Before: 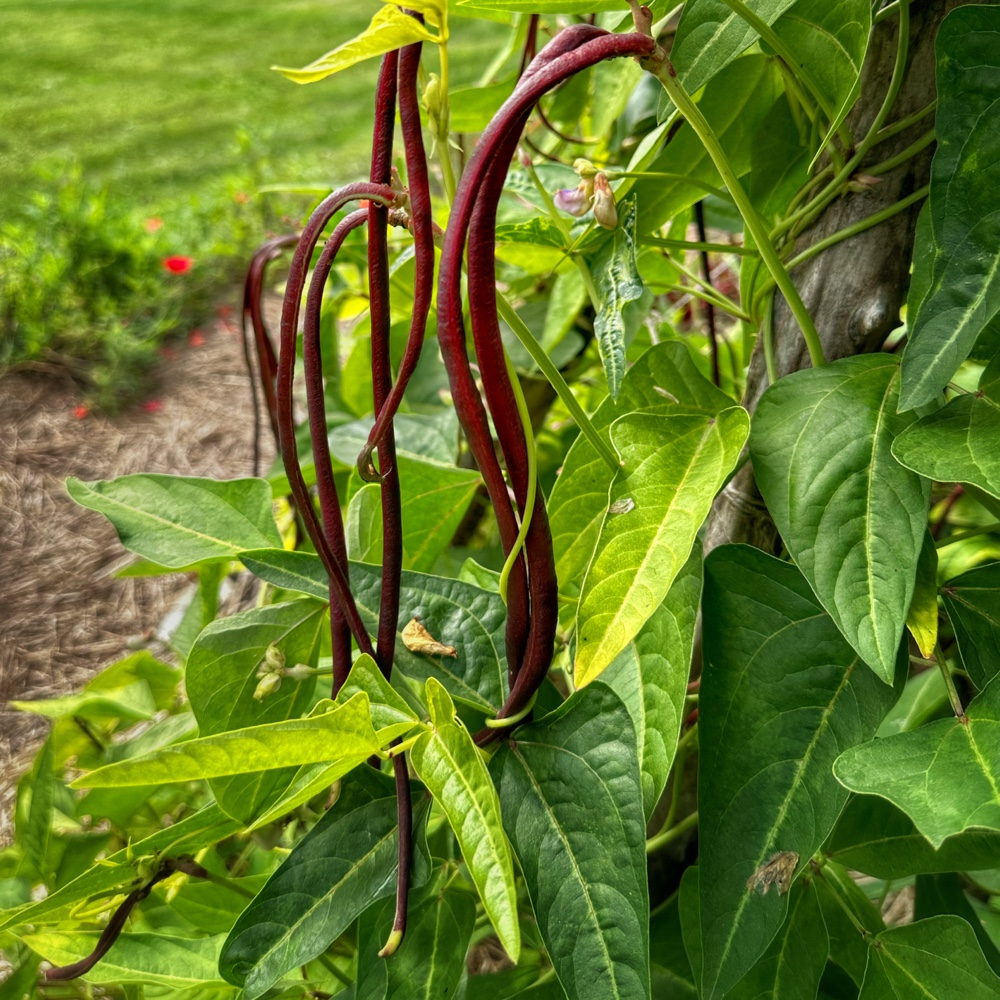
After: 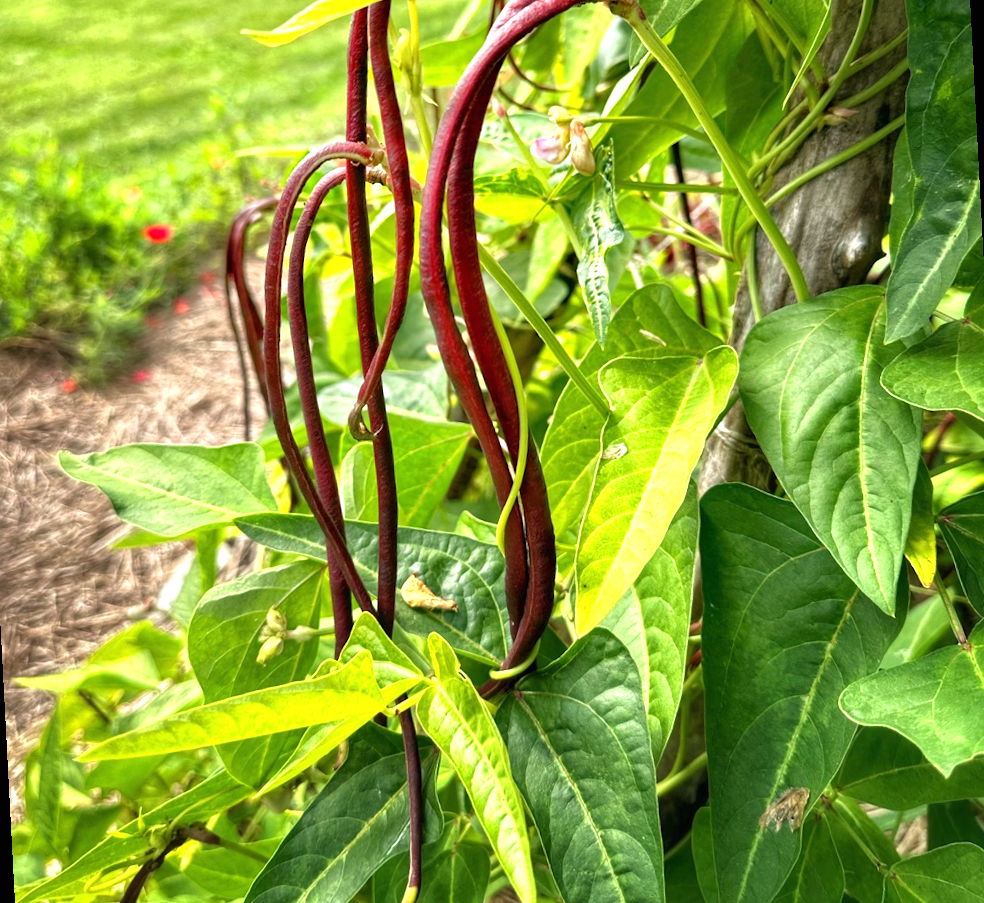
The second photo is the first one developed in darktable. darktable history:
rotate and perspective: rotation -3°, crop left 0.031, crop right 0.968, crop top 0.07, crop bottom 0.93
exposure: black level correction 0, exposure 0.953 EV, compensate exposure bias true, compensate highlight preservation false
white balance: red 1.009, blue 1.027
